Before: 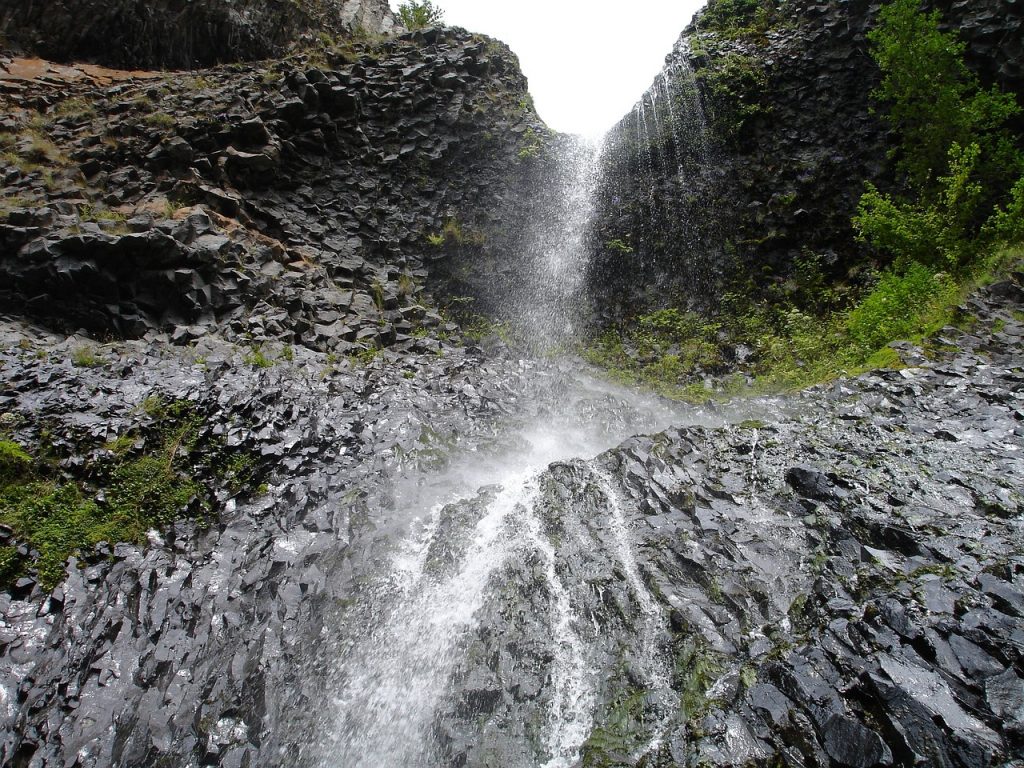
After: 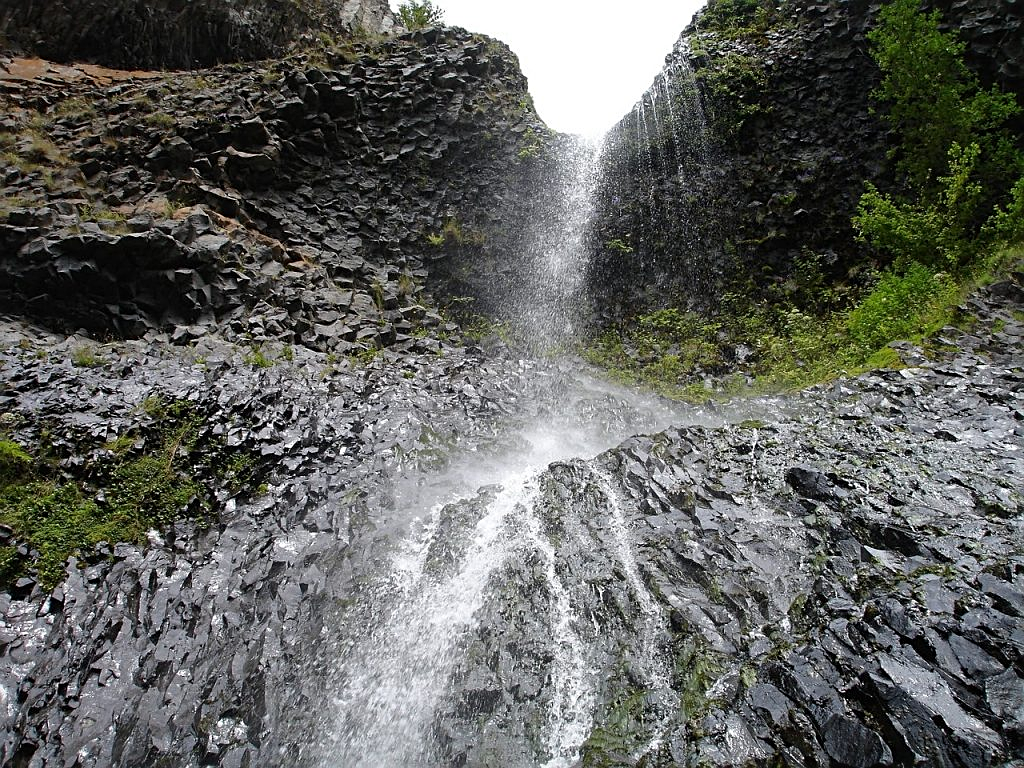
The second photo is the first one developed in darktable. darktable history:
sharpen: radius 2.154, amount 0.386, threshold 0.074
